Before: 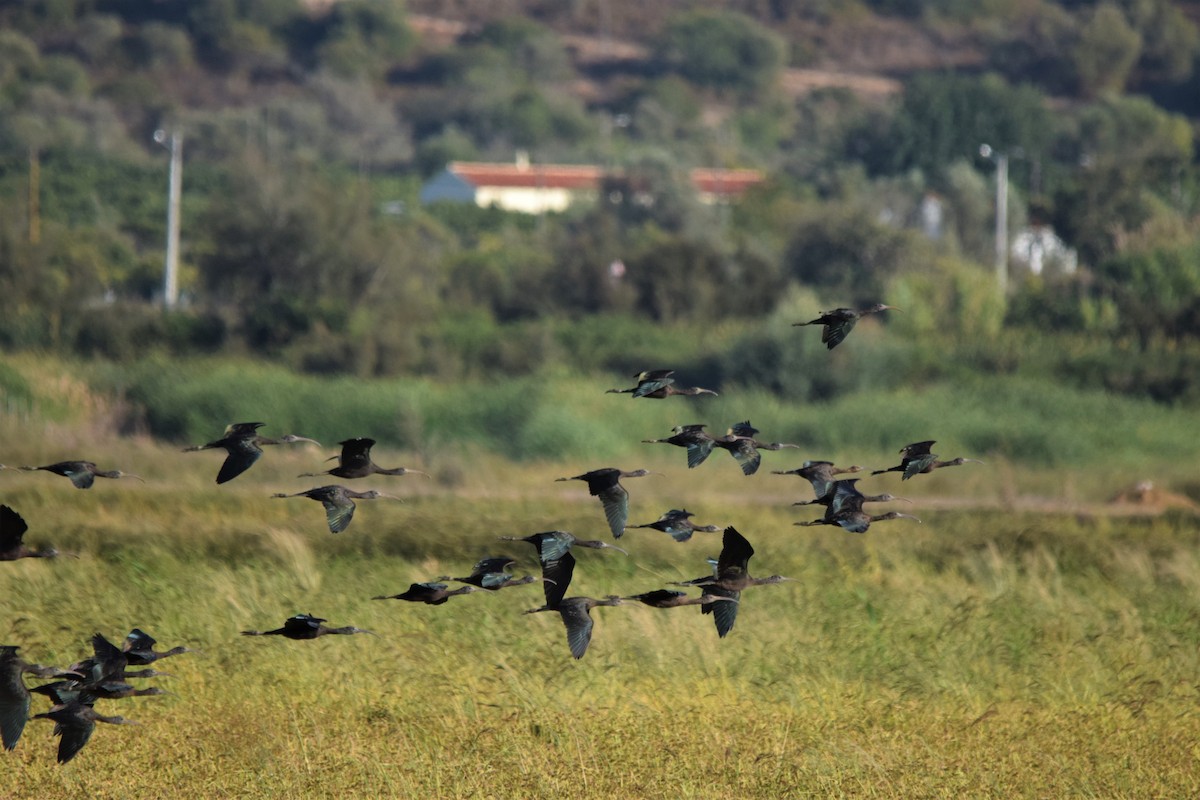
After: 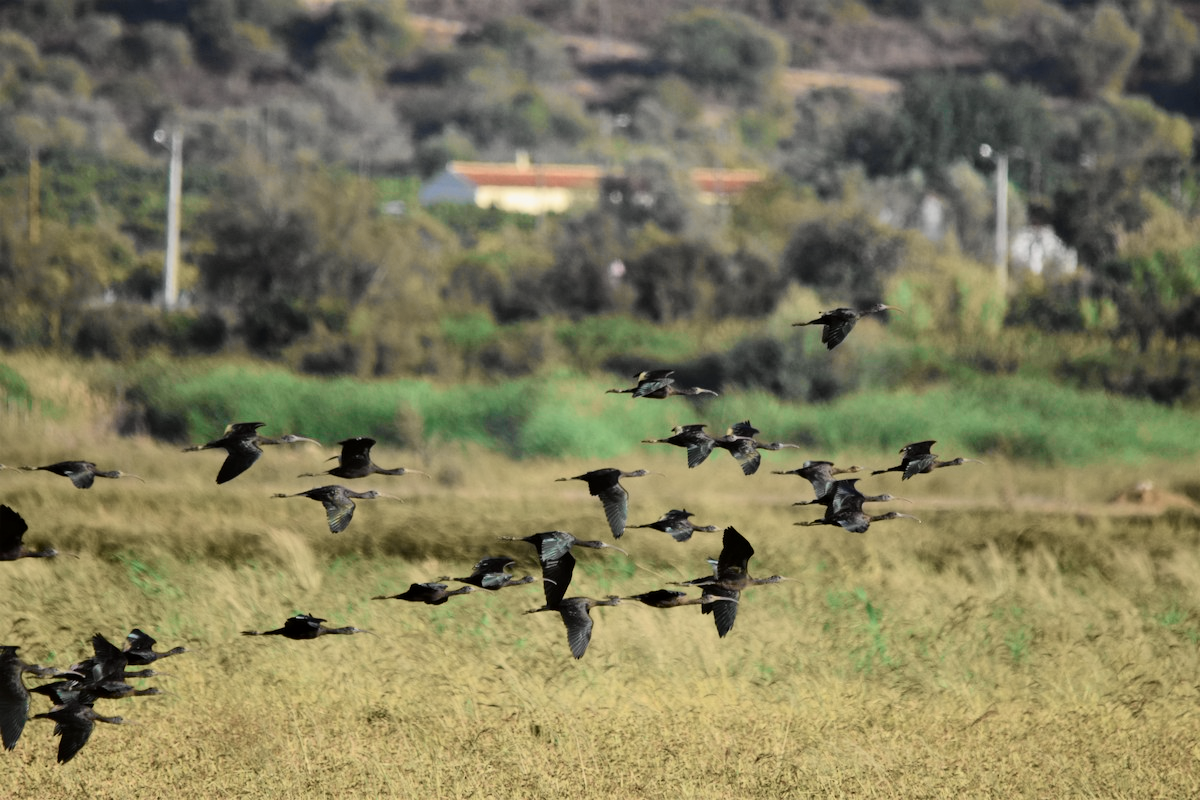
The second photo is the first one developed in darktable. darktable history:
tone curve: curves: ch0 [(0.014, 0) (0.13, 0.09) (0.227, 0.211) (0.346, 0.388) (0.499, 0.598) (0.662, 0.76) (0.795, 0.846) (1, 0.969)]; ch1 [(0, 0) (0.366, 0.367) (0.447, 0.417) (0.473, 0.484) (0.504, 0.502) (0.525, 0.518) (0.564, 0.548) (0.639, 0.643) (1, 1)]; ch2 [(0, 0) (0.333, 0.346) (0.375, 0.375) (0.424, 0.43) (0.476, 0.498) (0.496, 0.505) (0.517, 0.515) (0.542, 0.564) (0.583, 0.6) (0.64, 0.622) (0.723, 0.676) (1, 1)], color space Lab, independent channels, preserve colors none
